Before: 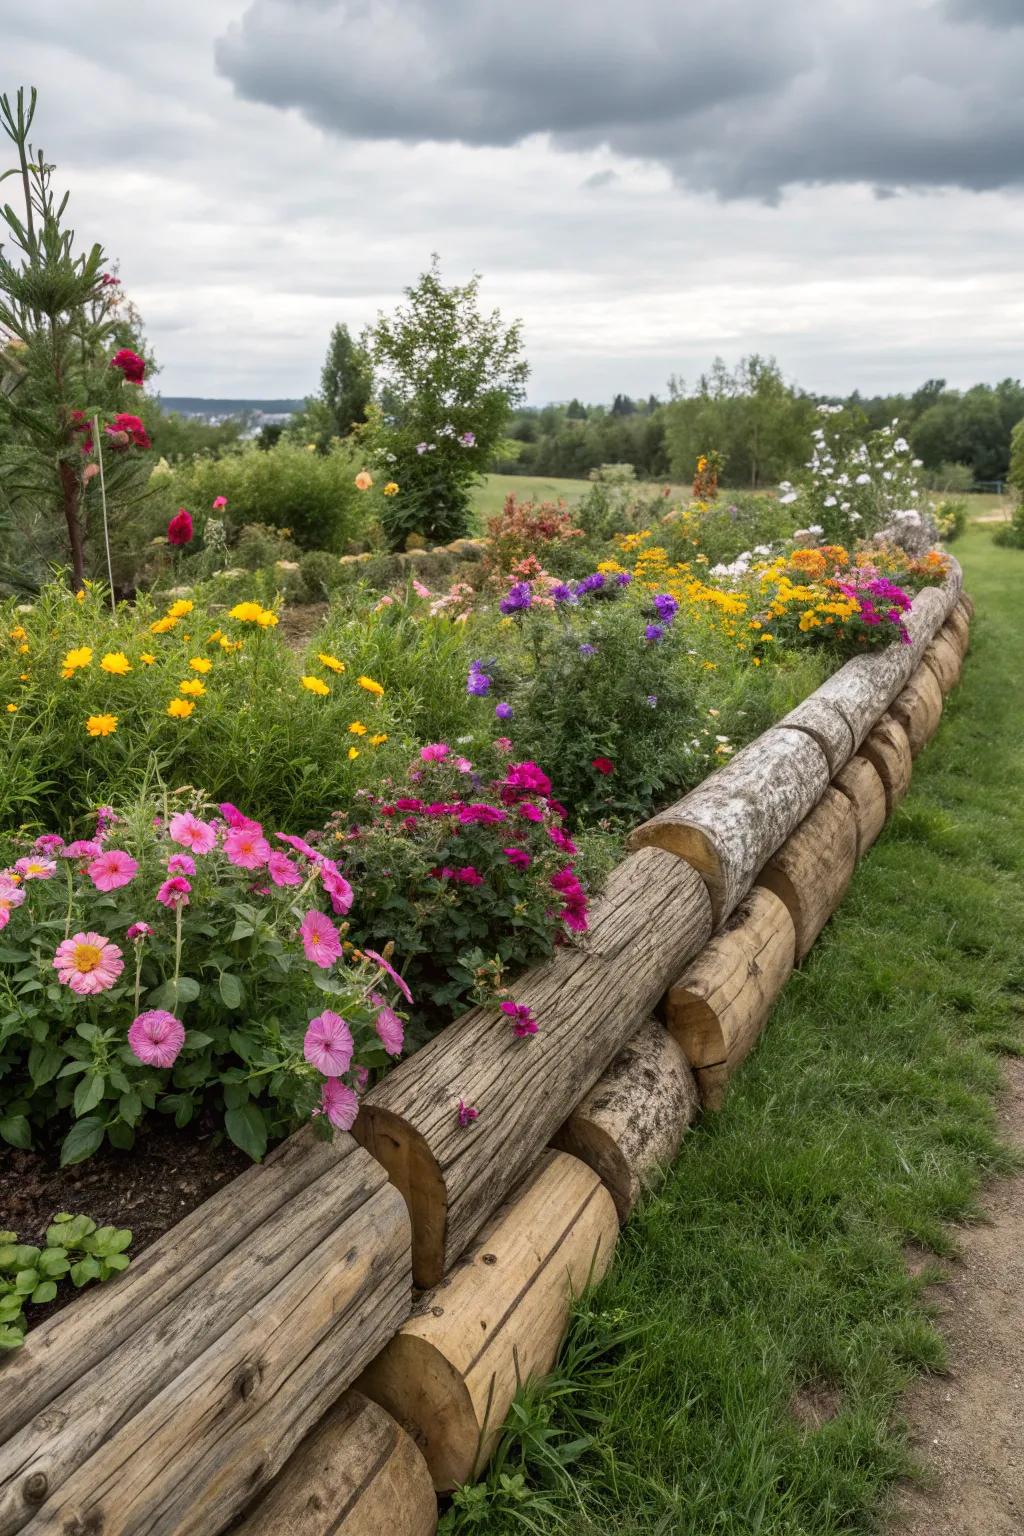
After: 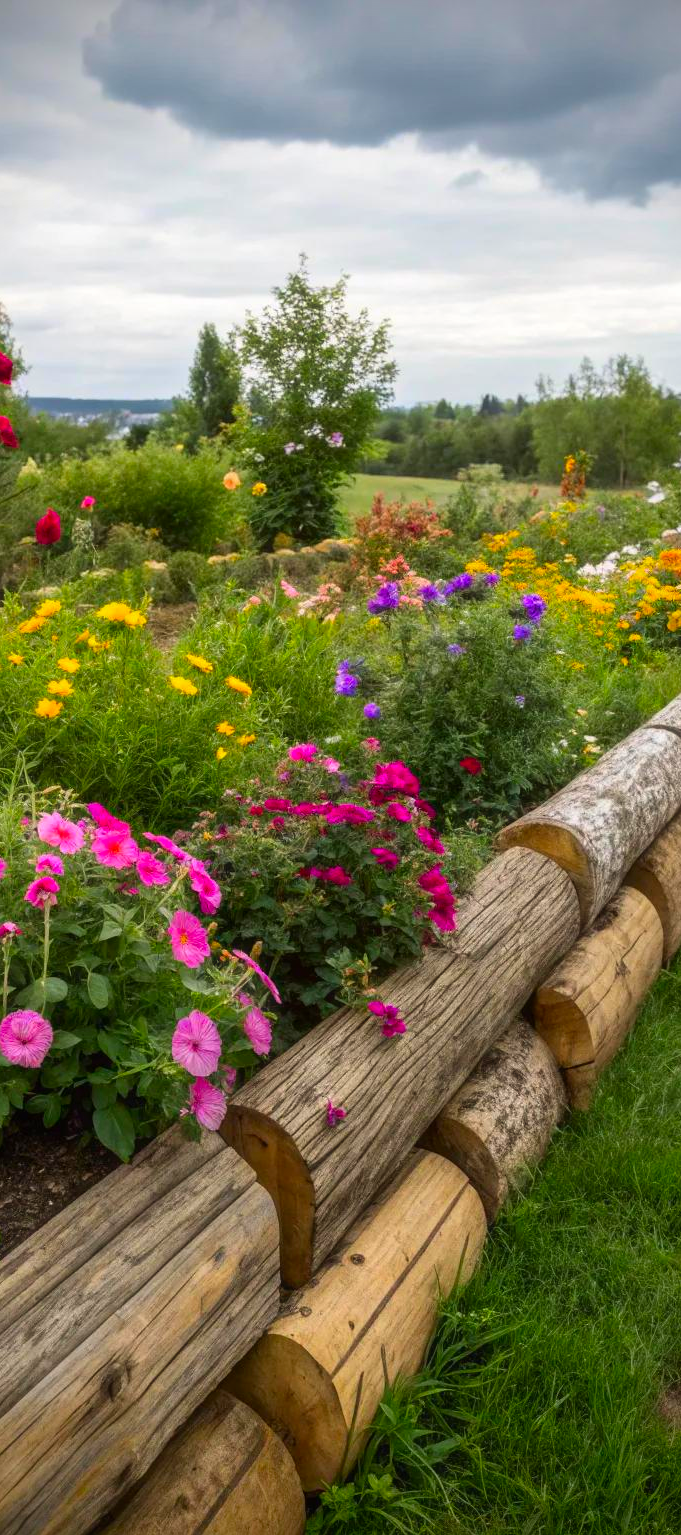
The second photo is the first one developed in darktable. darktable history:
crop and rotate: left 12.898%, right 20.537%
haze removal: strength -0.049, compatibility mode true, adaptive false
vignetting: brightness -0.993, saturation 0.499
contrast brightness saturation: saturation 0.505
